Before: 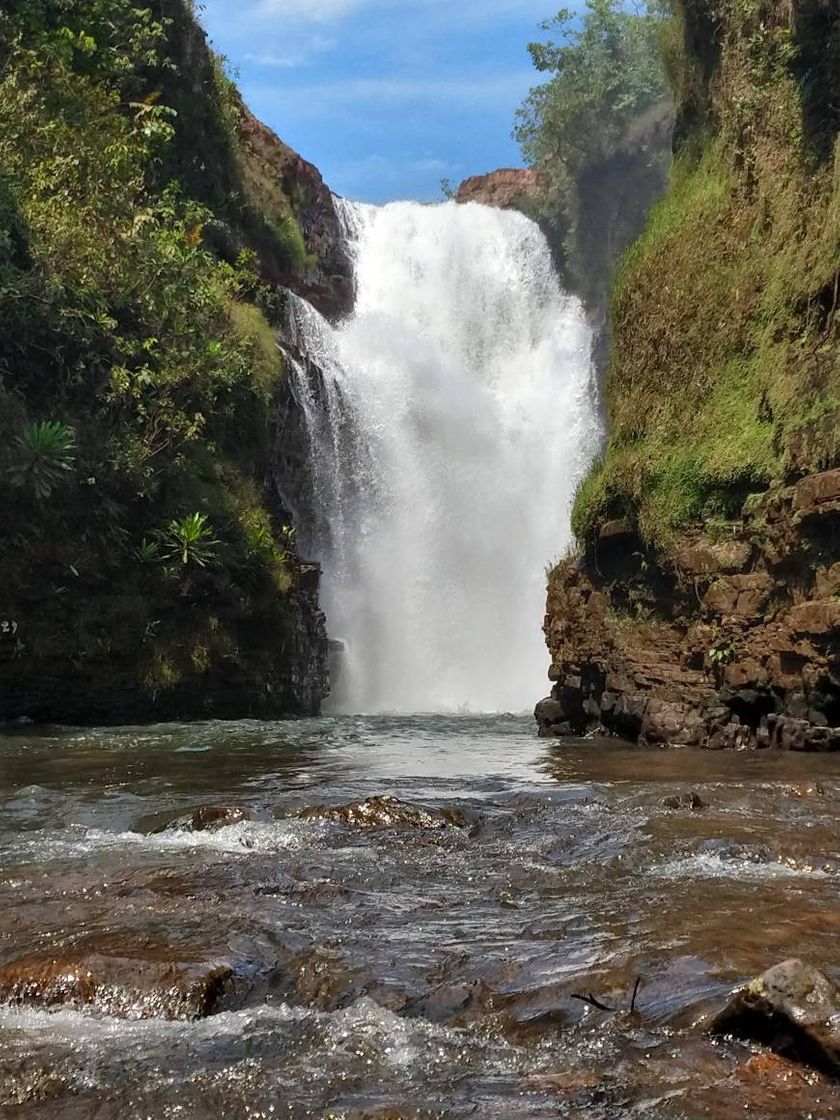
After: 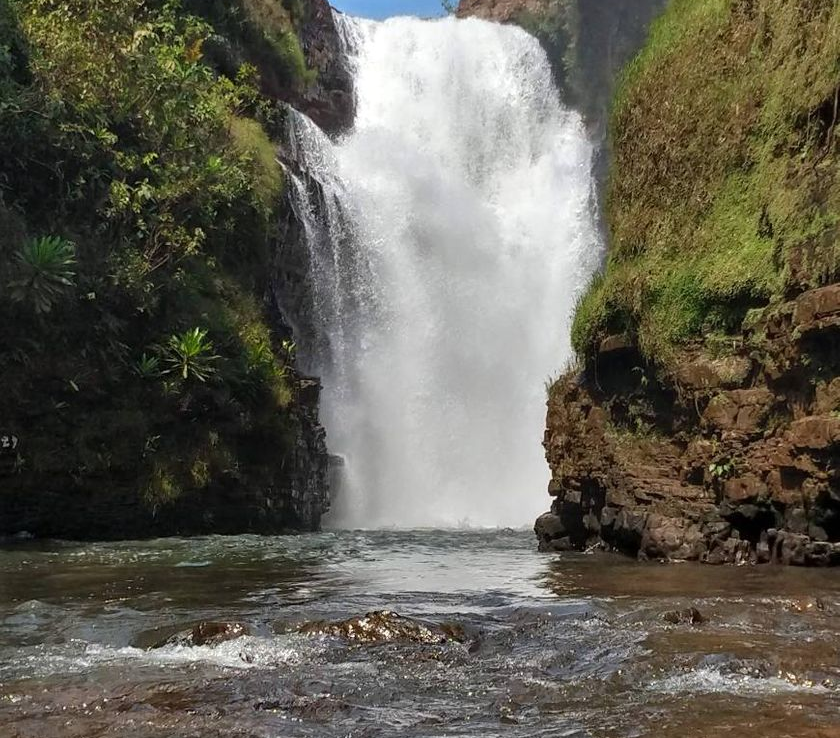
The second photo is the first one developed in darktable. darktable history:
tone equalizer: edges refinement/feathering 500, mask exposure compensation -1.57 EV, preserve details guided filter
crop: top 16.581%, bottom 16.748%
